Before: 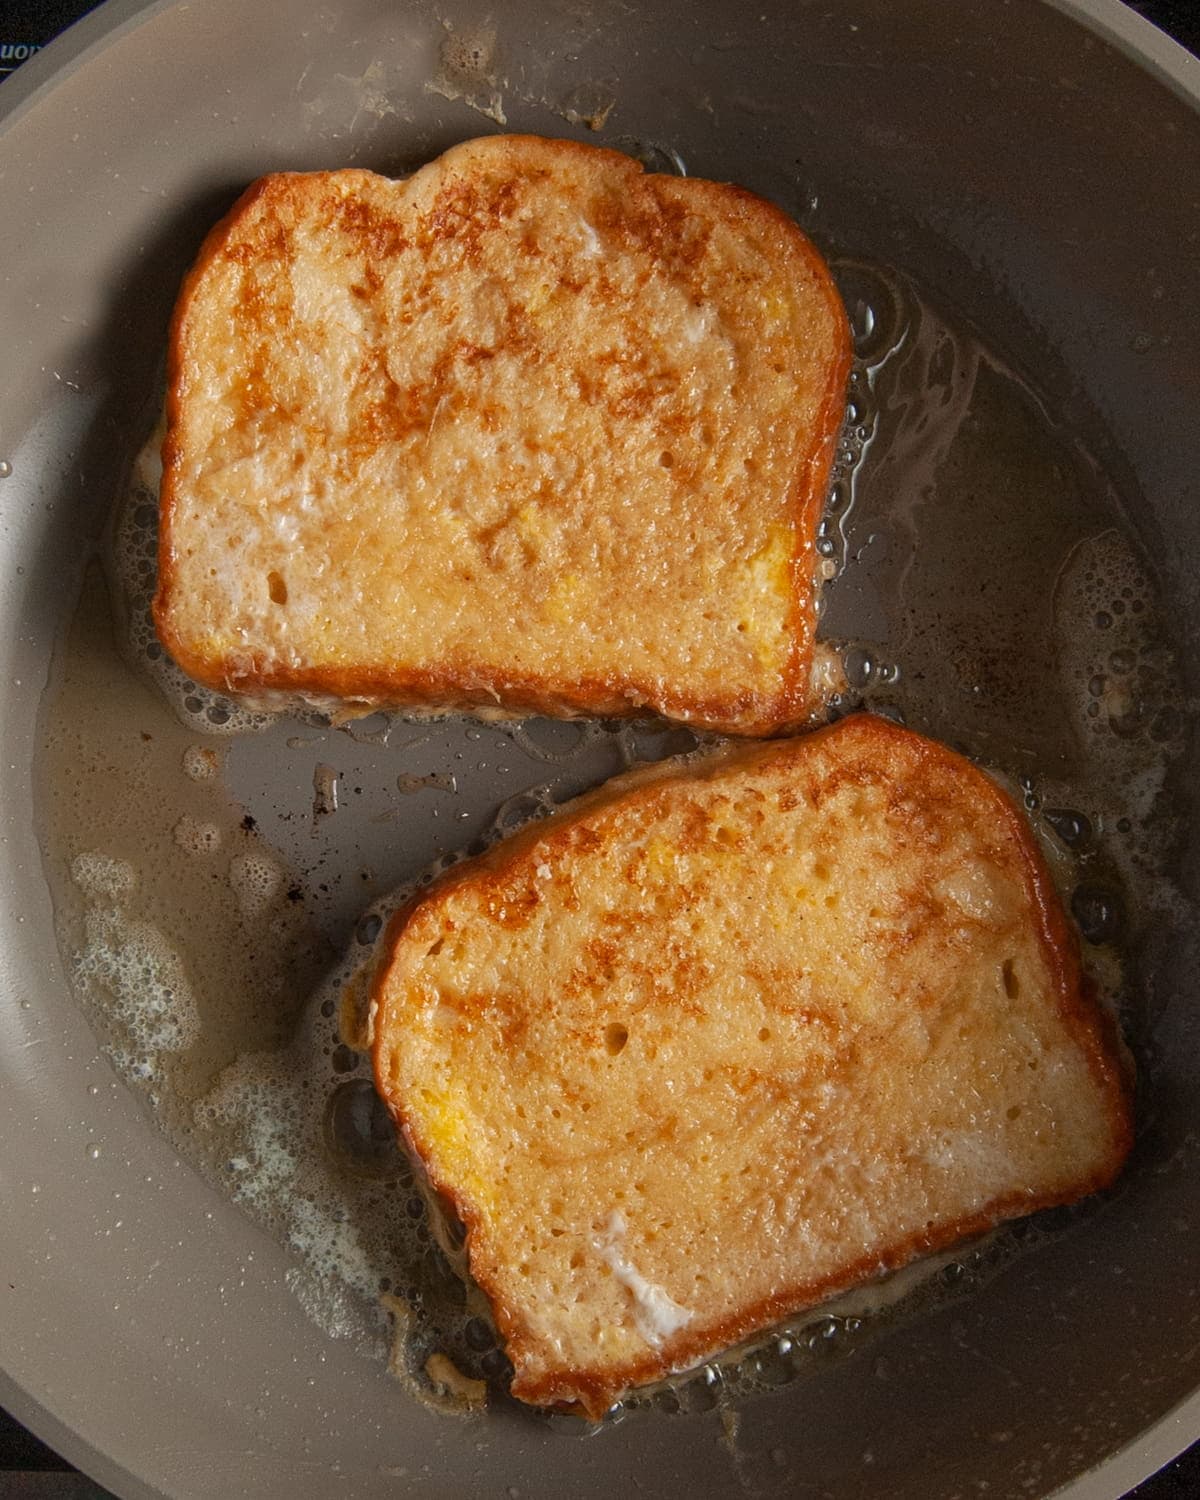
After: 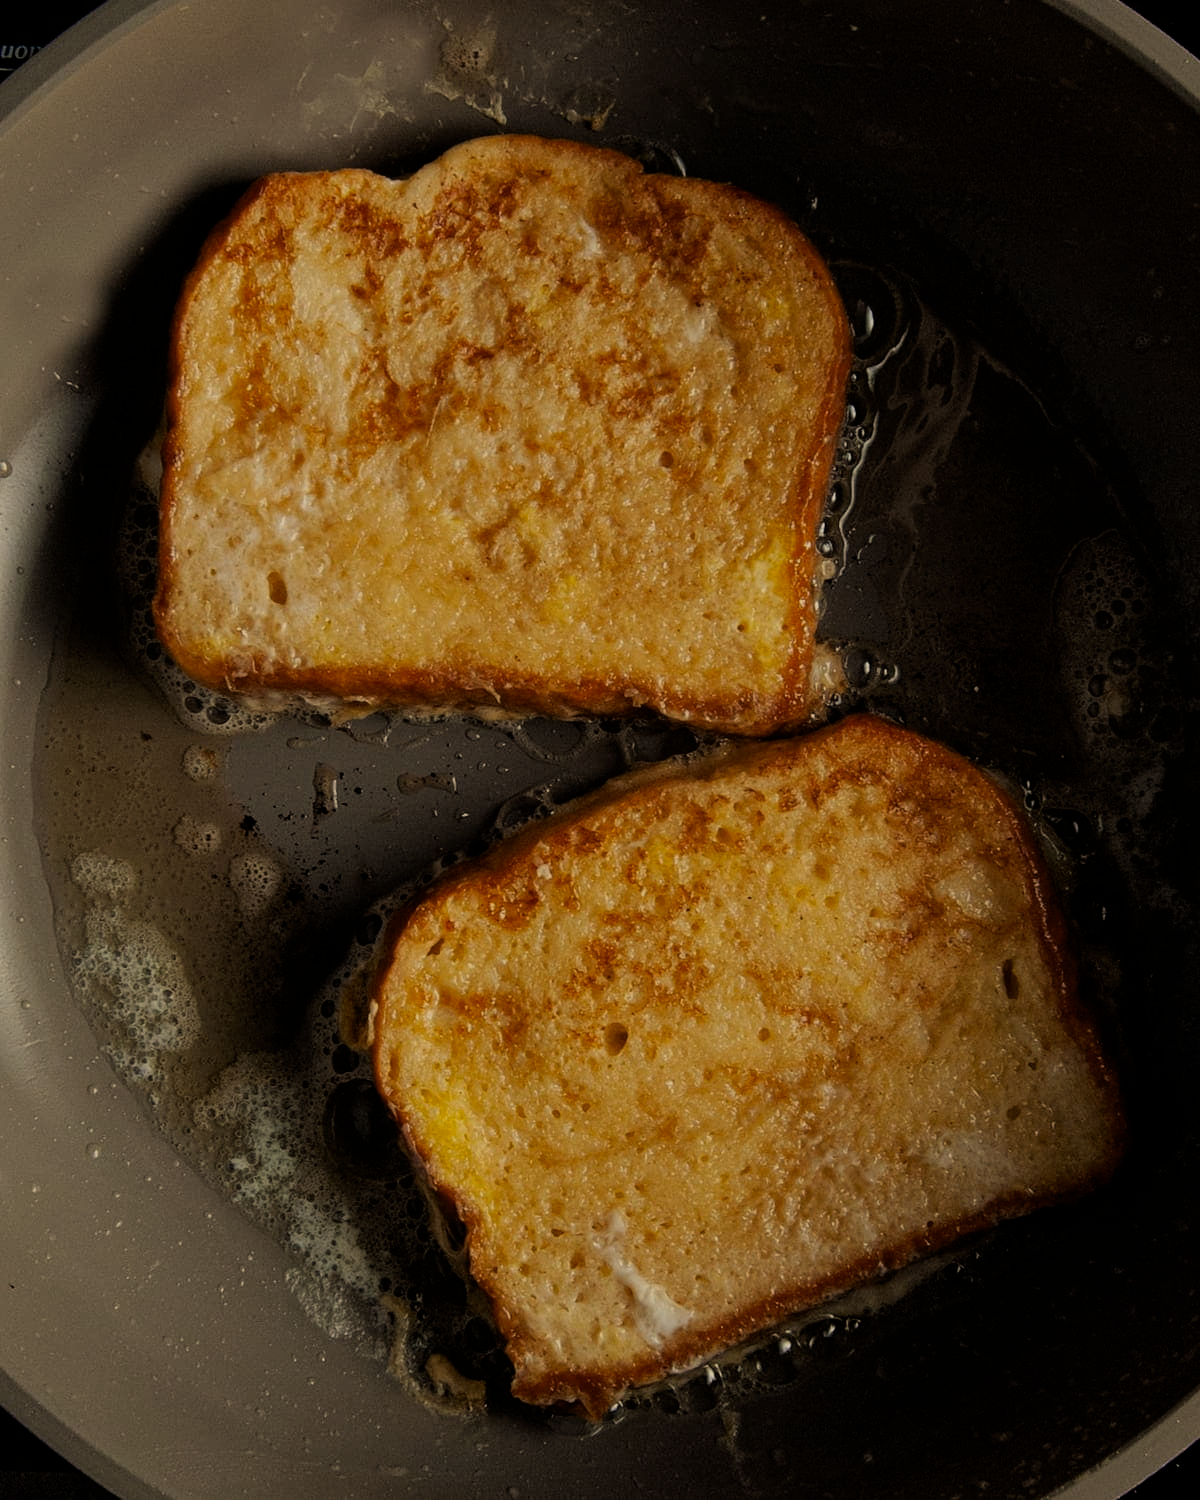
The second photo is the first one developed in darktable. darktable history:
filmic rgb: black relative exposure -5 EV, white relative exposure 3.2 EV, hardness 3.42, contrast 1.2, highlights saturation mix -30%
color correction: highlights a* 1.39, highlights b* 17.83
exposure: black level correction 0, exposure -0.721 EV, compensate highlight preservation false
